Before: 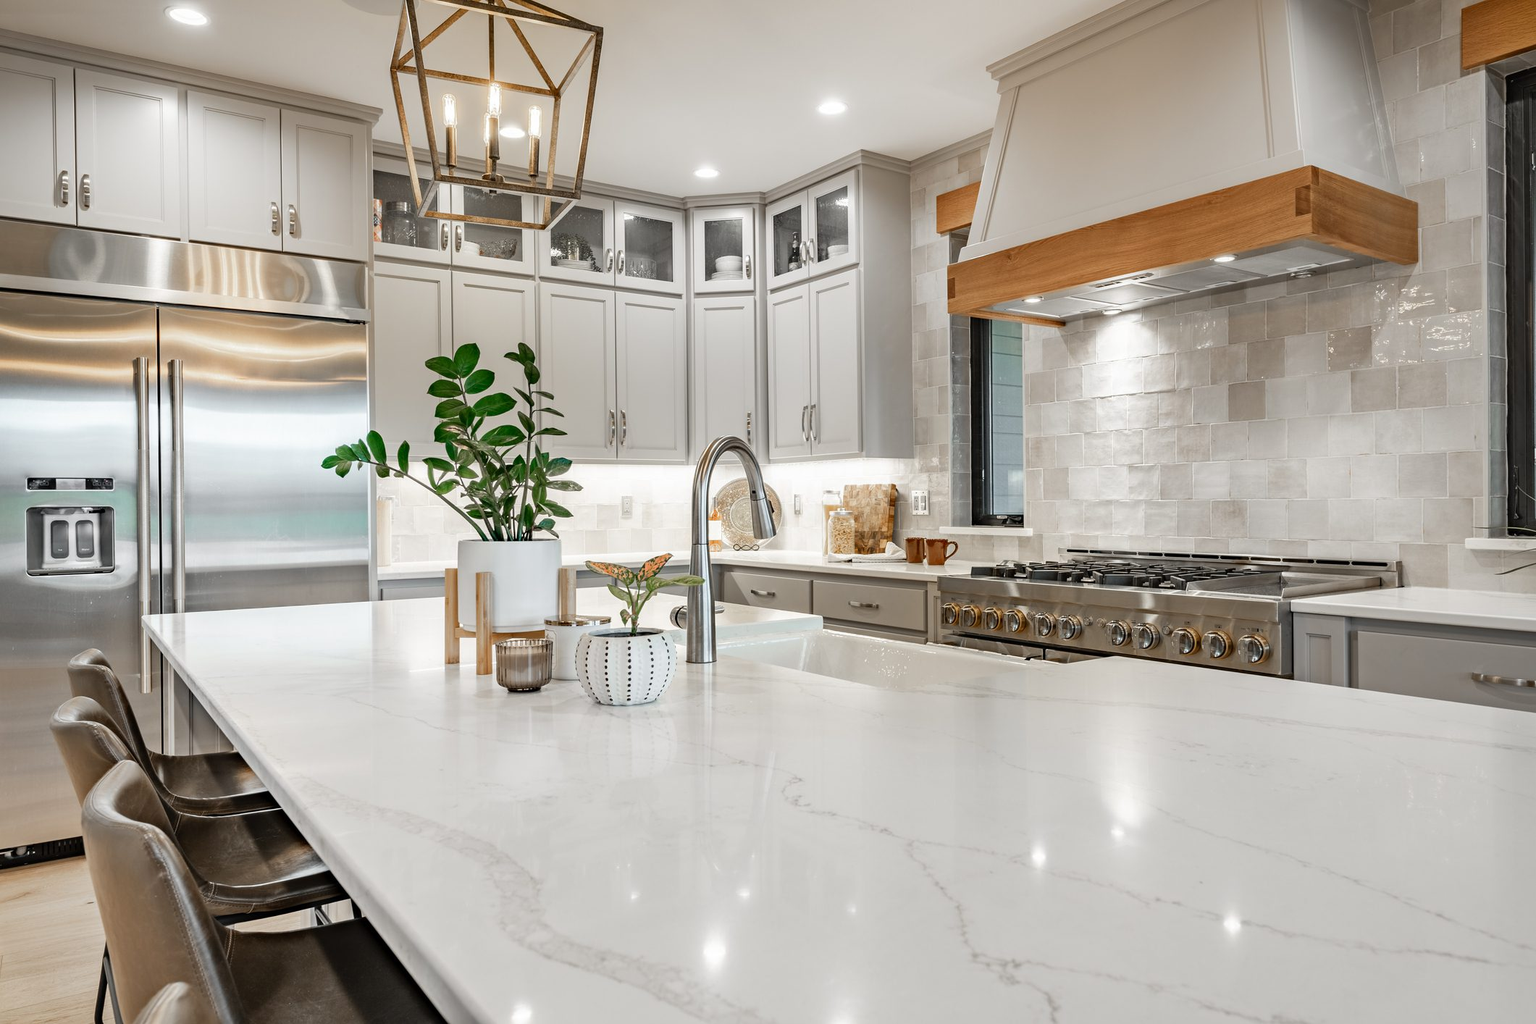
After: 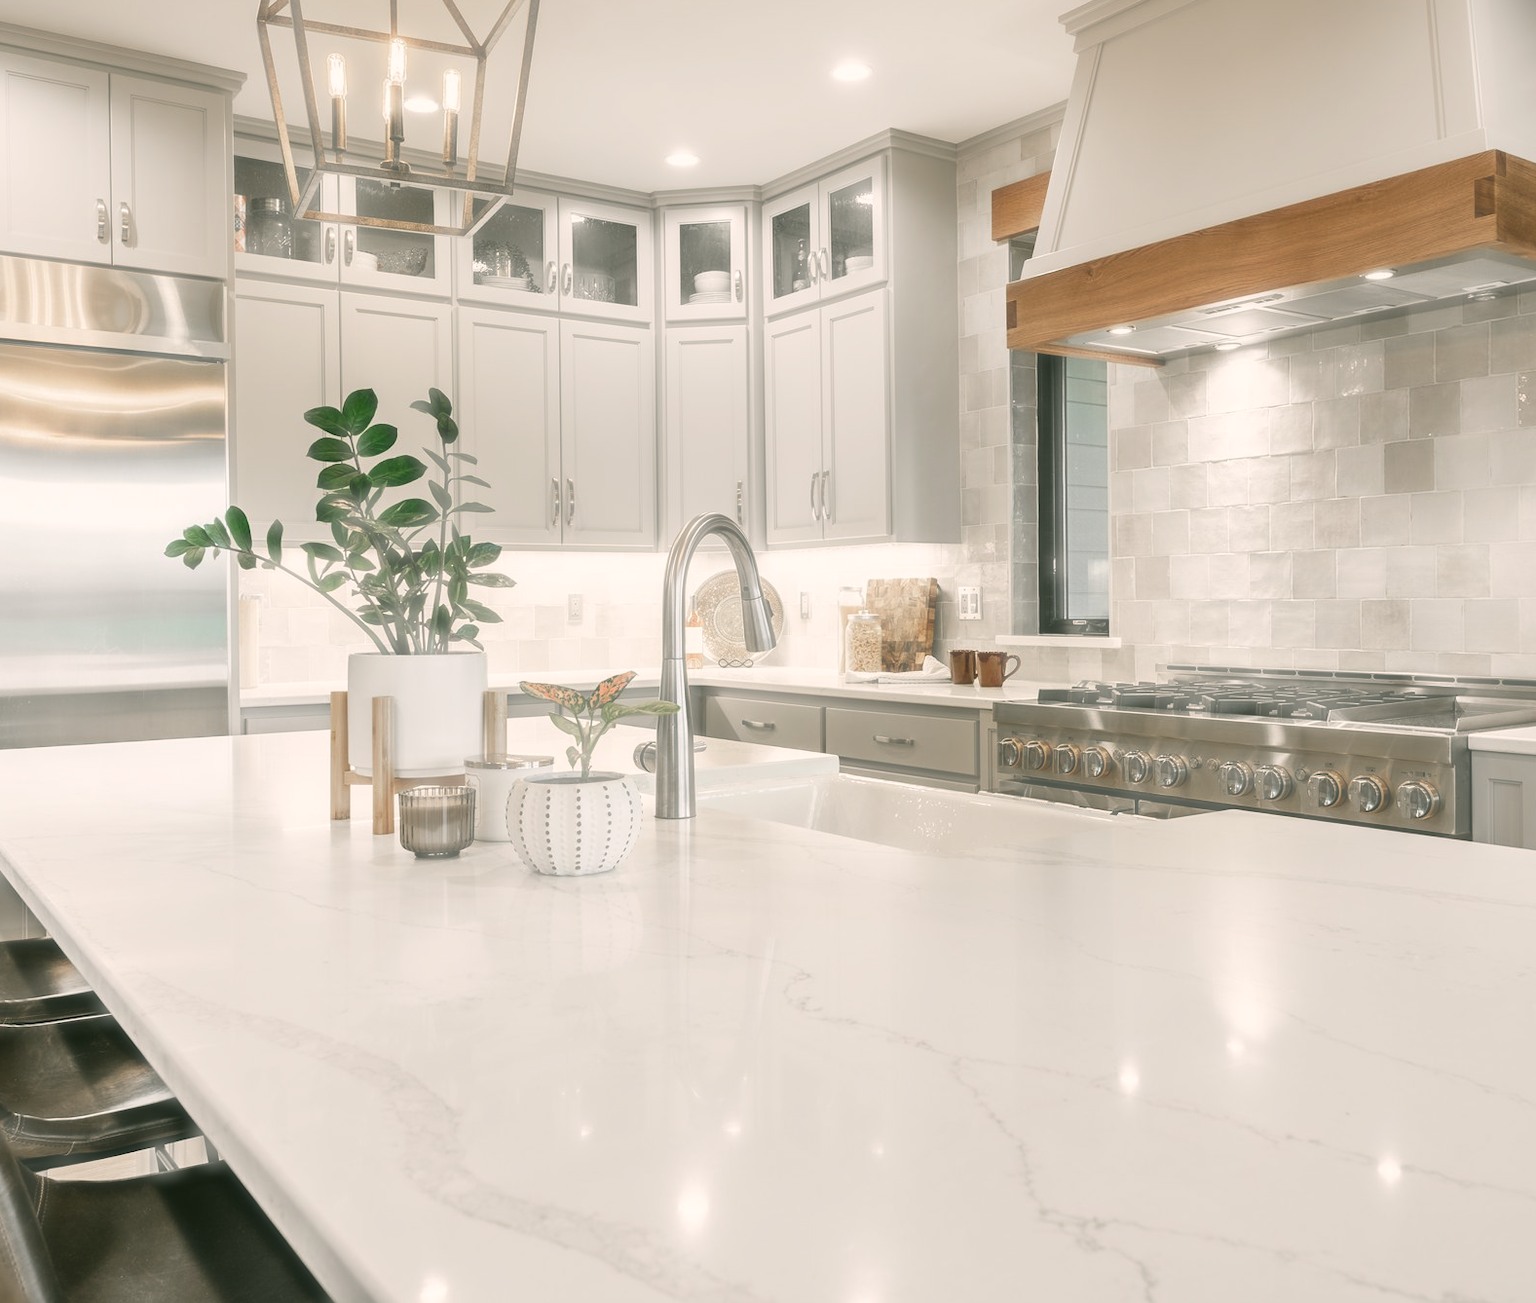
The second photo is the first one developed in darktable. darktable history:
crop and rotate: left 12.999%, top 5.36%, right 12.631%
haze removal: strength -0.898, distance 0.232, compatibility mode true, adaptive false
color correction: highlights a* 4.18, highlights b* 4.97, shadows a* -8.04, shadows b* 4.88
